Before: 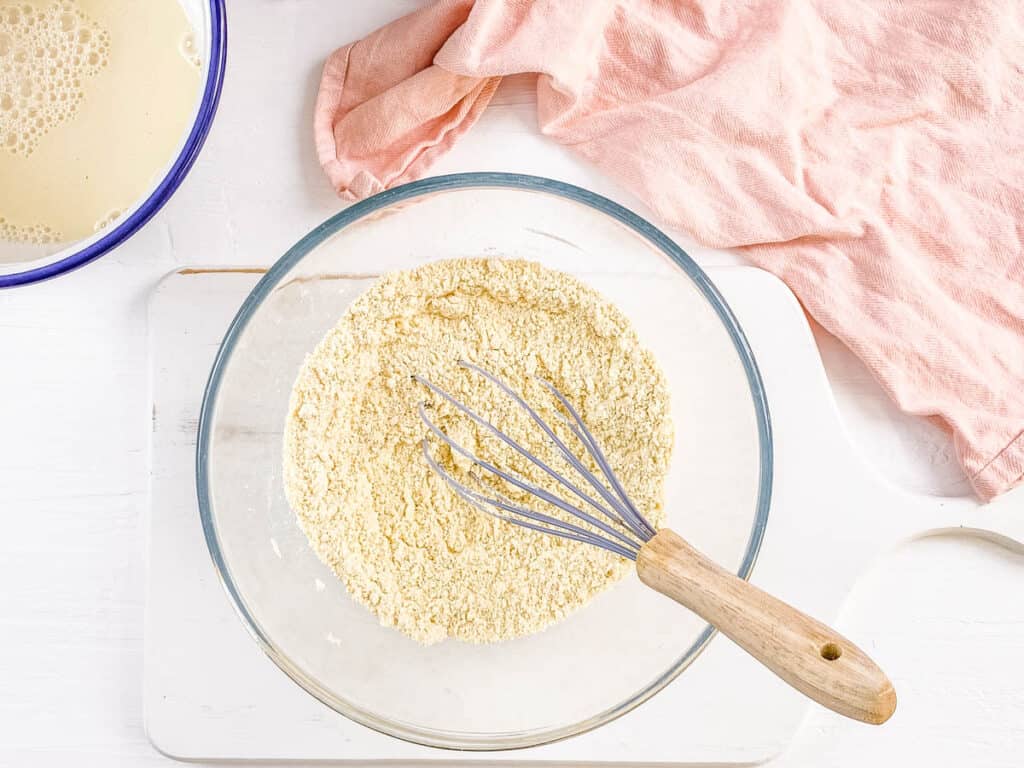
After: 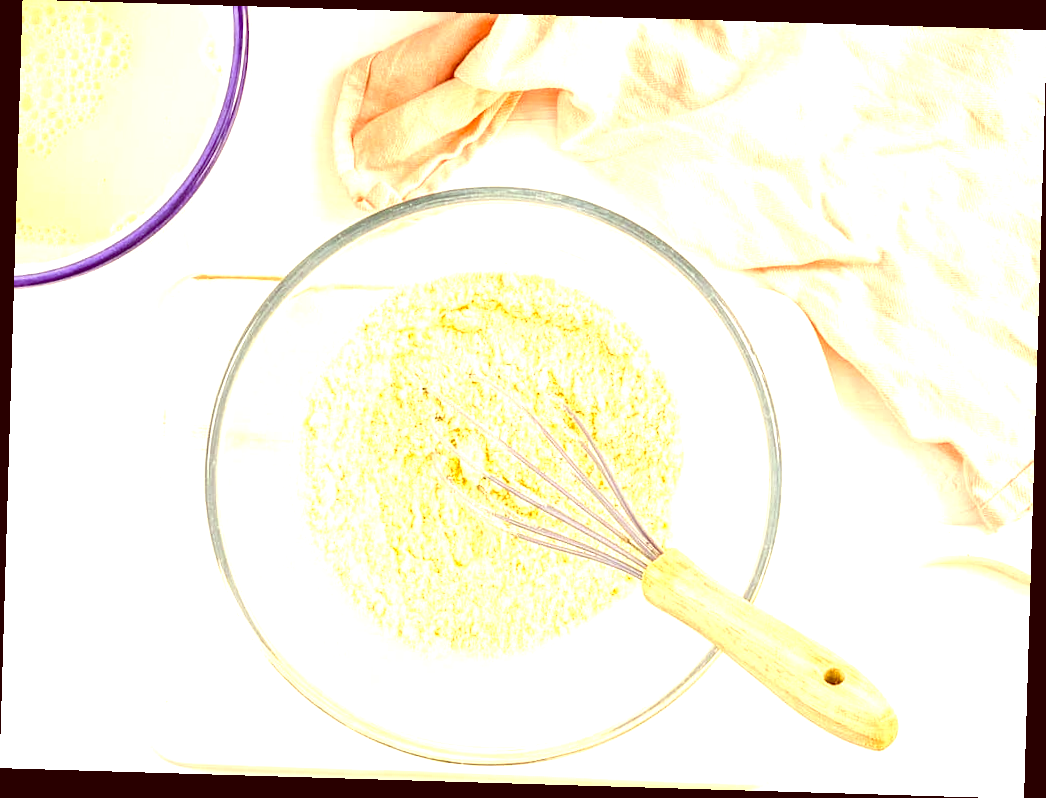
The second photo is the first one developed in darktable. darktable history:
color correction: highlights a* 1.12, highlights b* 24.26, shadows a* 15.58, shadows b* 24.26
exposure: black level correction -0.002, exposure 1.115 EV, compensate highlight preservation false
rotate and perspective: rotation 1.72°, automatic cropping off
